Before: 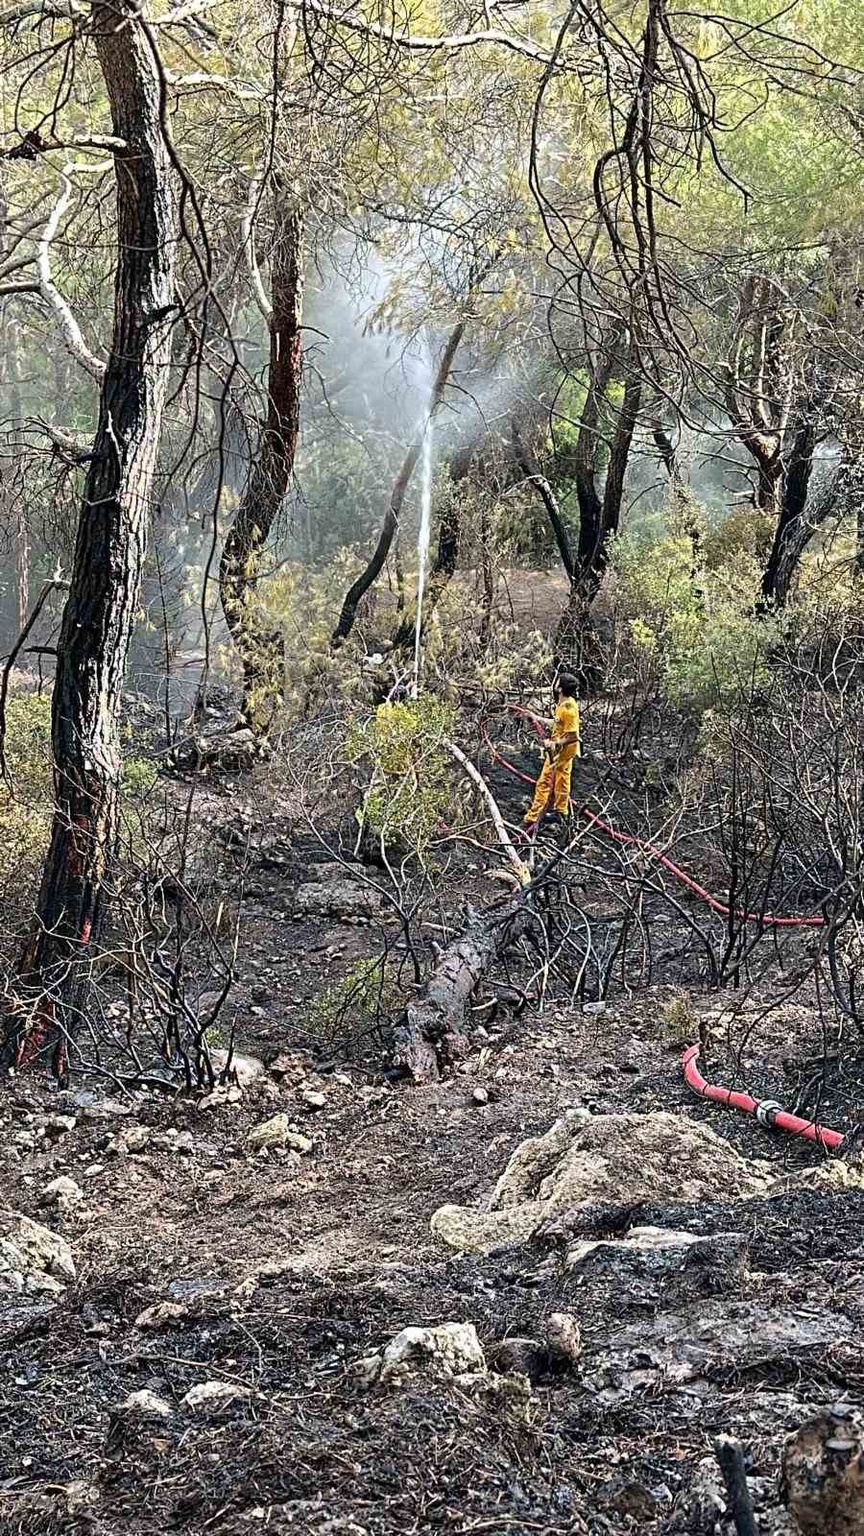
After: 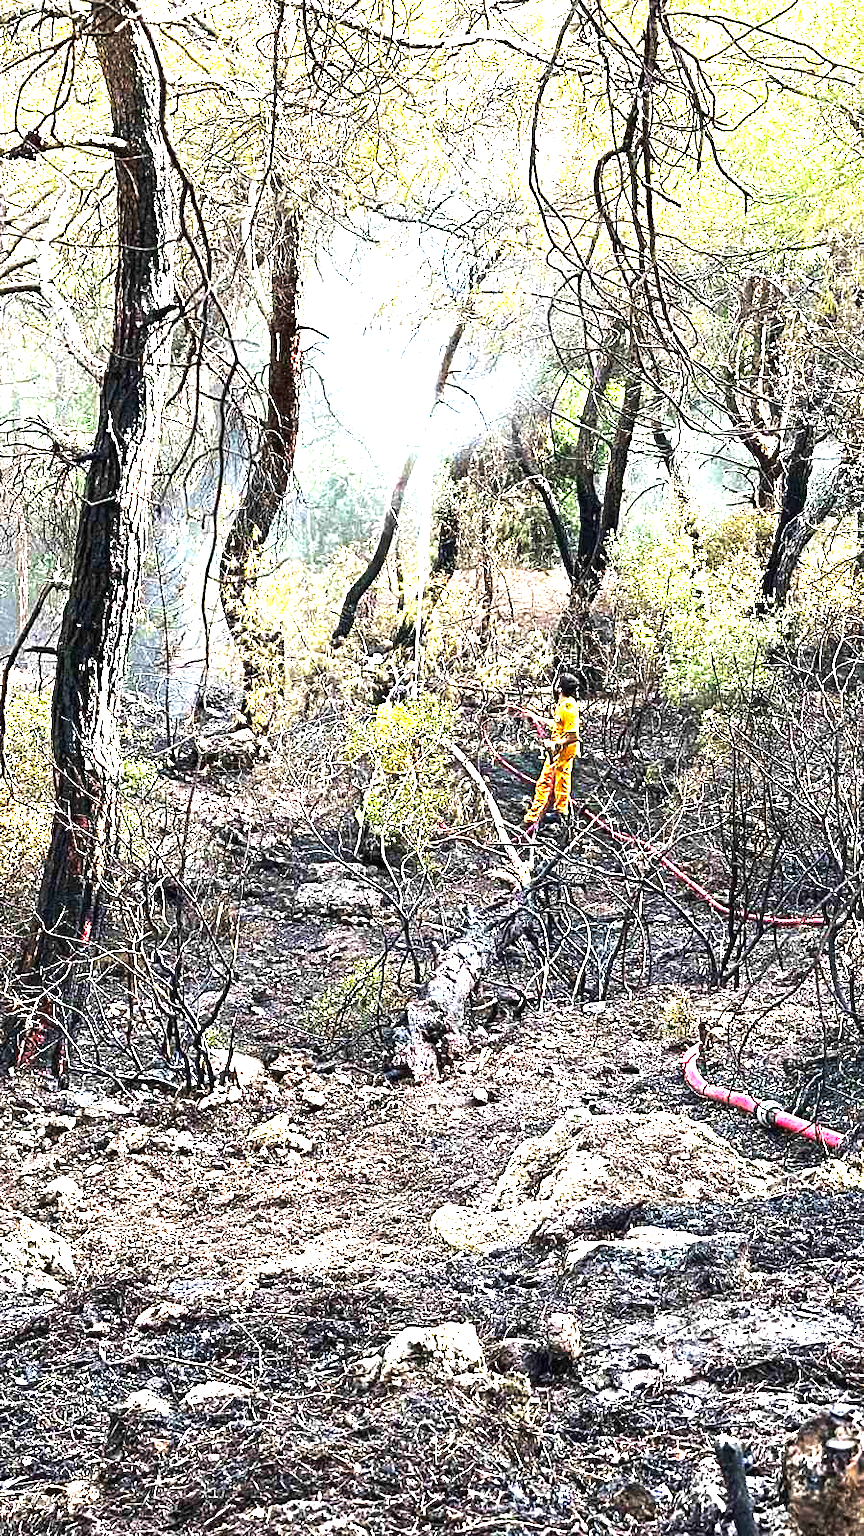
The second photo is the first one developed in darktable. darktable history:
exposure: exposure 2 EV, compensate highlight preservation false
tone curve: curves: ch0 [(0, 0) (0.536, 0.402) (1, 1)], preserve colors none
